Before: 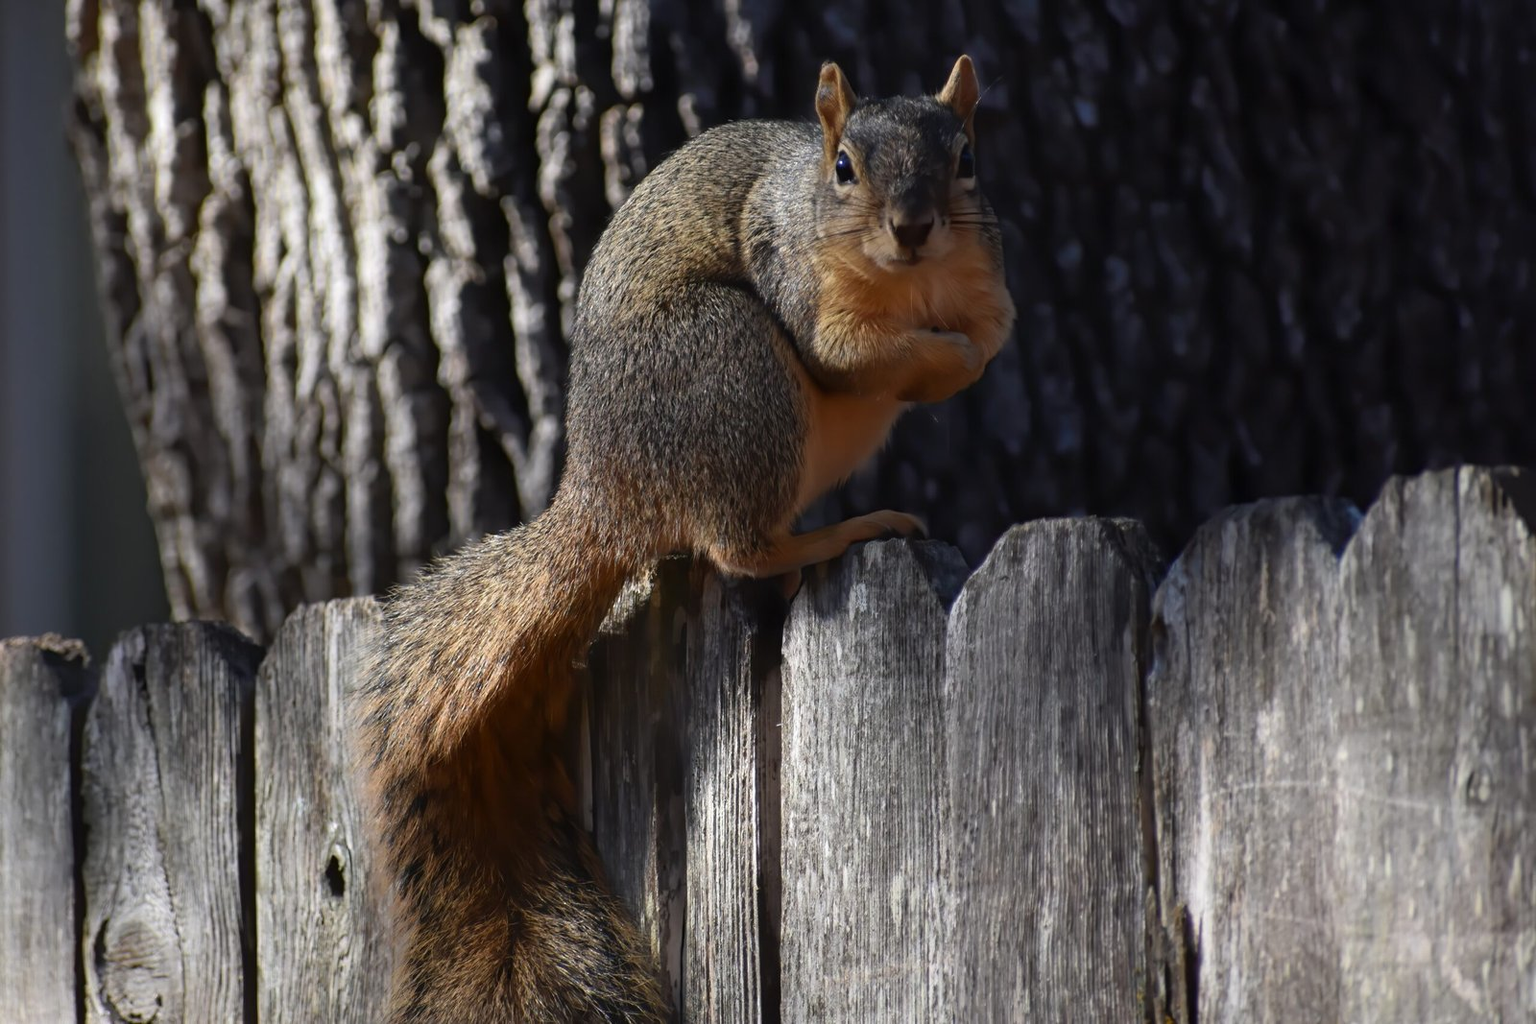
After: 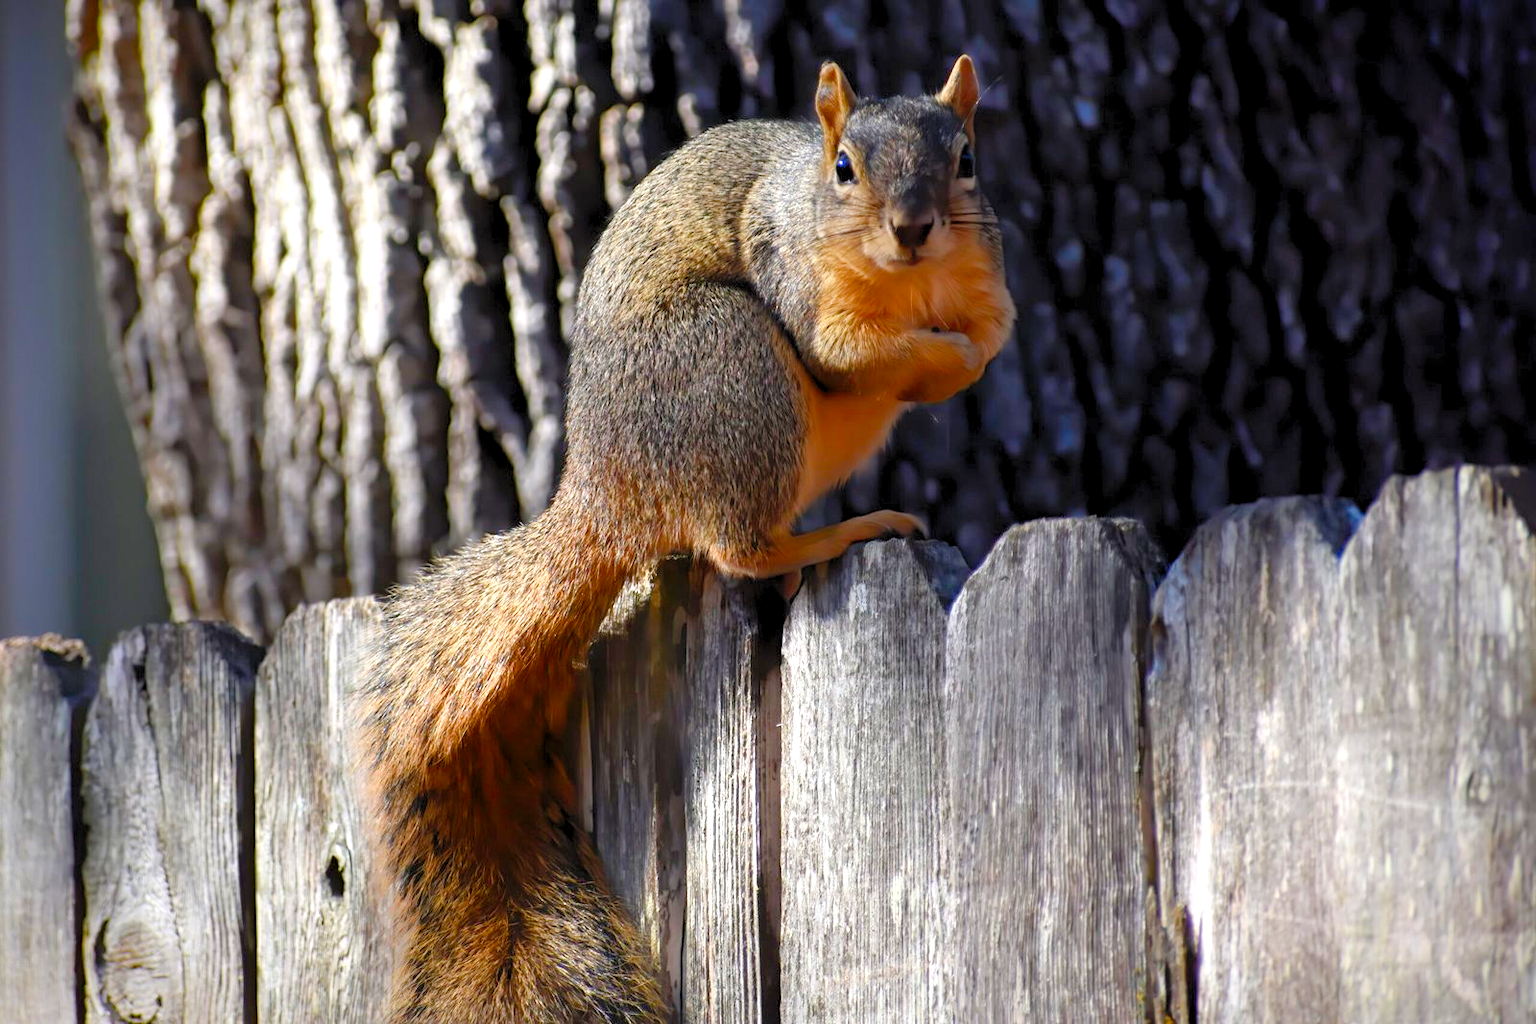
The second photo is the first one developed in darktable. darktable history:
levels: levels [0.036, 0.364, 0.827]
color balance rgb: perceptual saturation grading › global saturation 20%, perceptual saturation grading › highlights -25%, perceptual saturation grading › shadows 25%
vignetting: fall-off start 88.53%, fall-off radius 44.2%, saturation 0.376, width/height ratio 1.161
